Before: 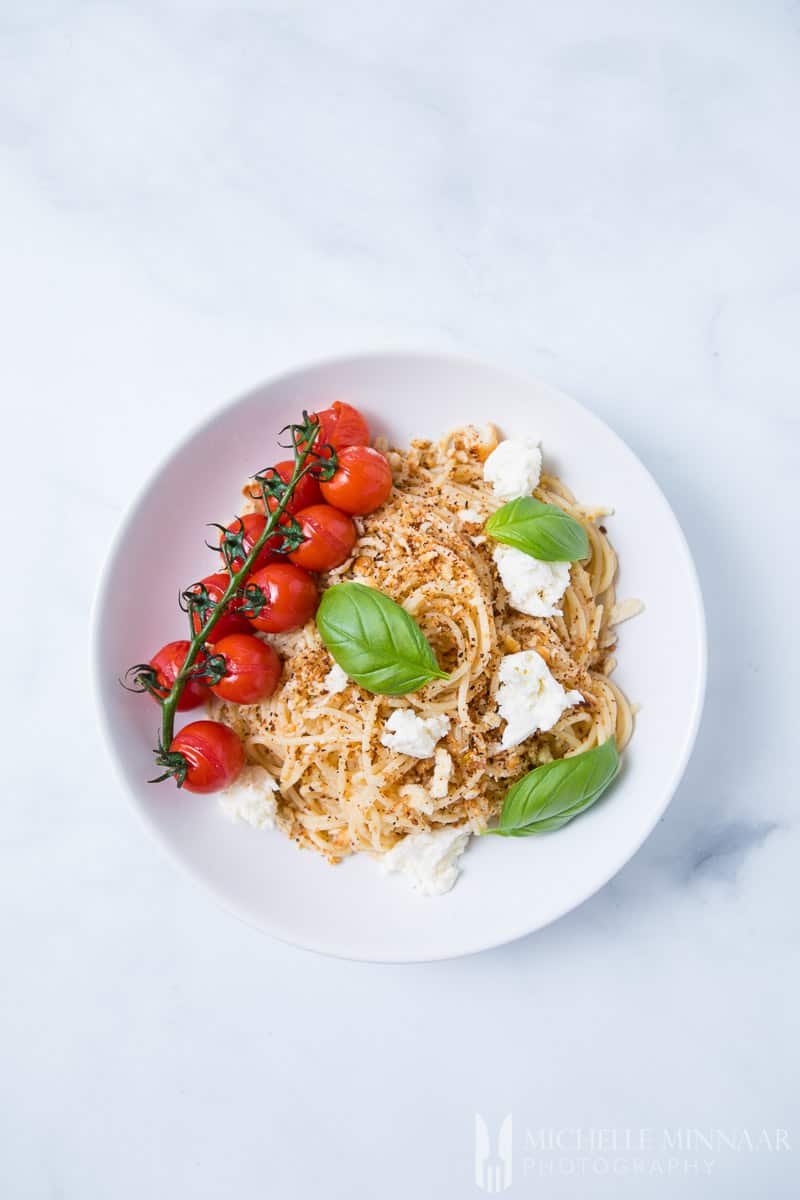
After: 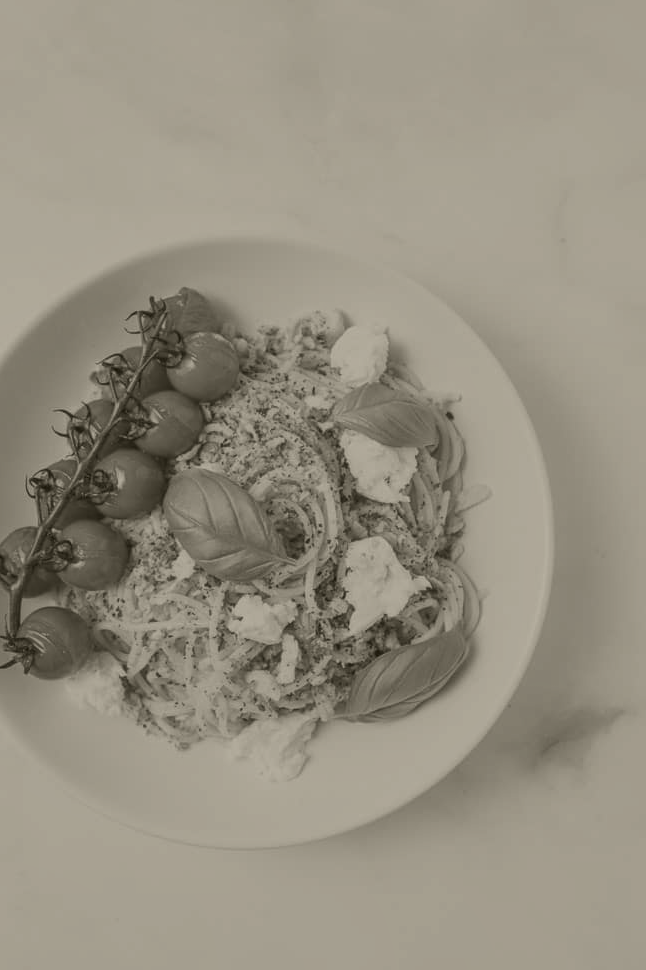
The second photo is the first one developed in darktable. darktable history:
colorize: hue 41.44°, saturation 22%, source mix 60%, lightness 10.61%
local contrast: detail 130%
crop: left 19.159%, top 9.58%, bottom 9.58%
